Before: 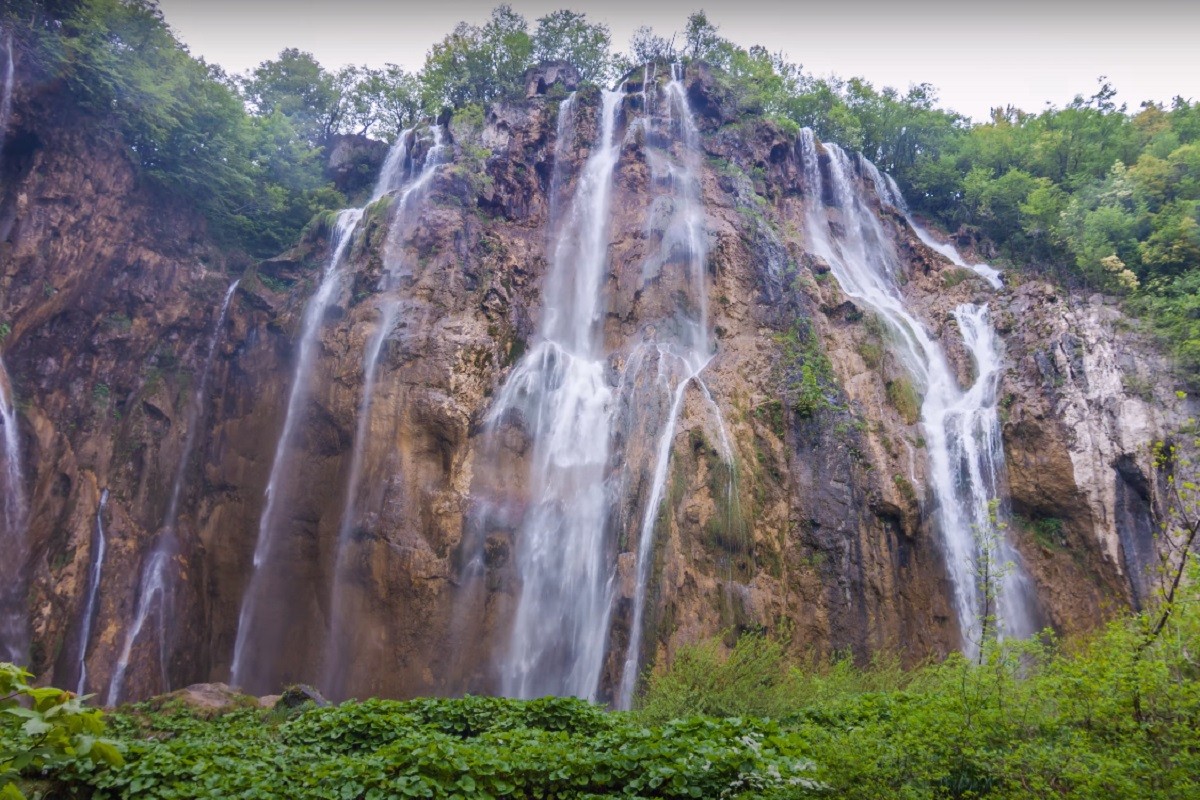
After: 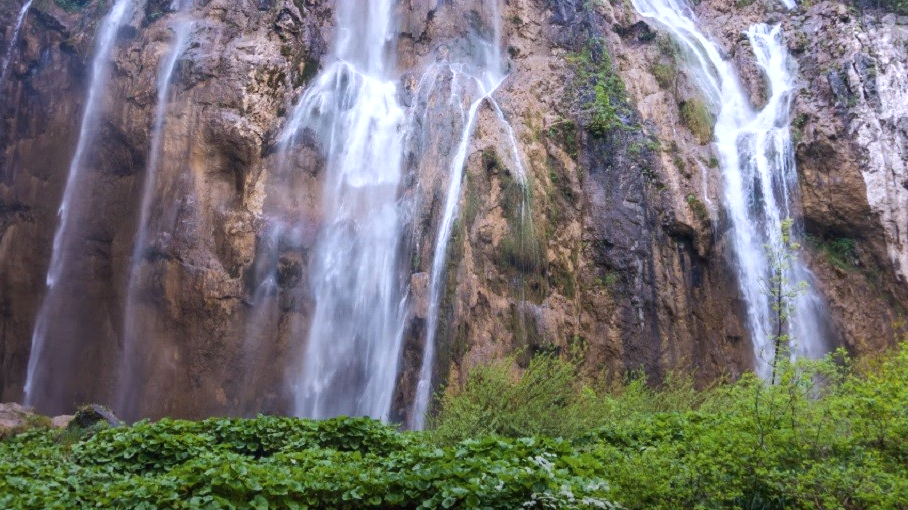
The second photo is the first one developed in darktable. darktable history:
tone equalizer: -8 EV -0.417 EV, -7 EV -0.389 EV, -6 EV -0.333 EV, -5 EV -0.222 EV, -3 EV 0.222 EV, -2 EV 0.333 EV, -1 EV 0.389 EV, +0 EV 0.417 EV, edges refinement/feathering 500, mask exposure compensation -1.57 EV, preserve details no
color correction: highlights a* -0.772, highlights b* -8.92
crop and rotate: left 17.299%, top 35.115%, right 7.015%, bottom 1.024%
